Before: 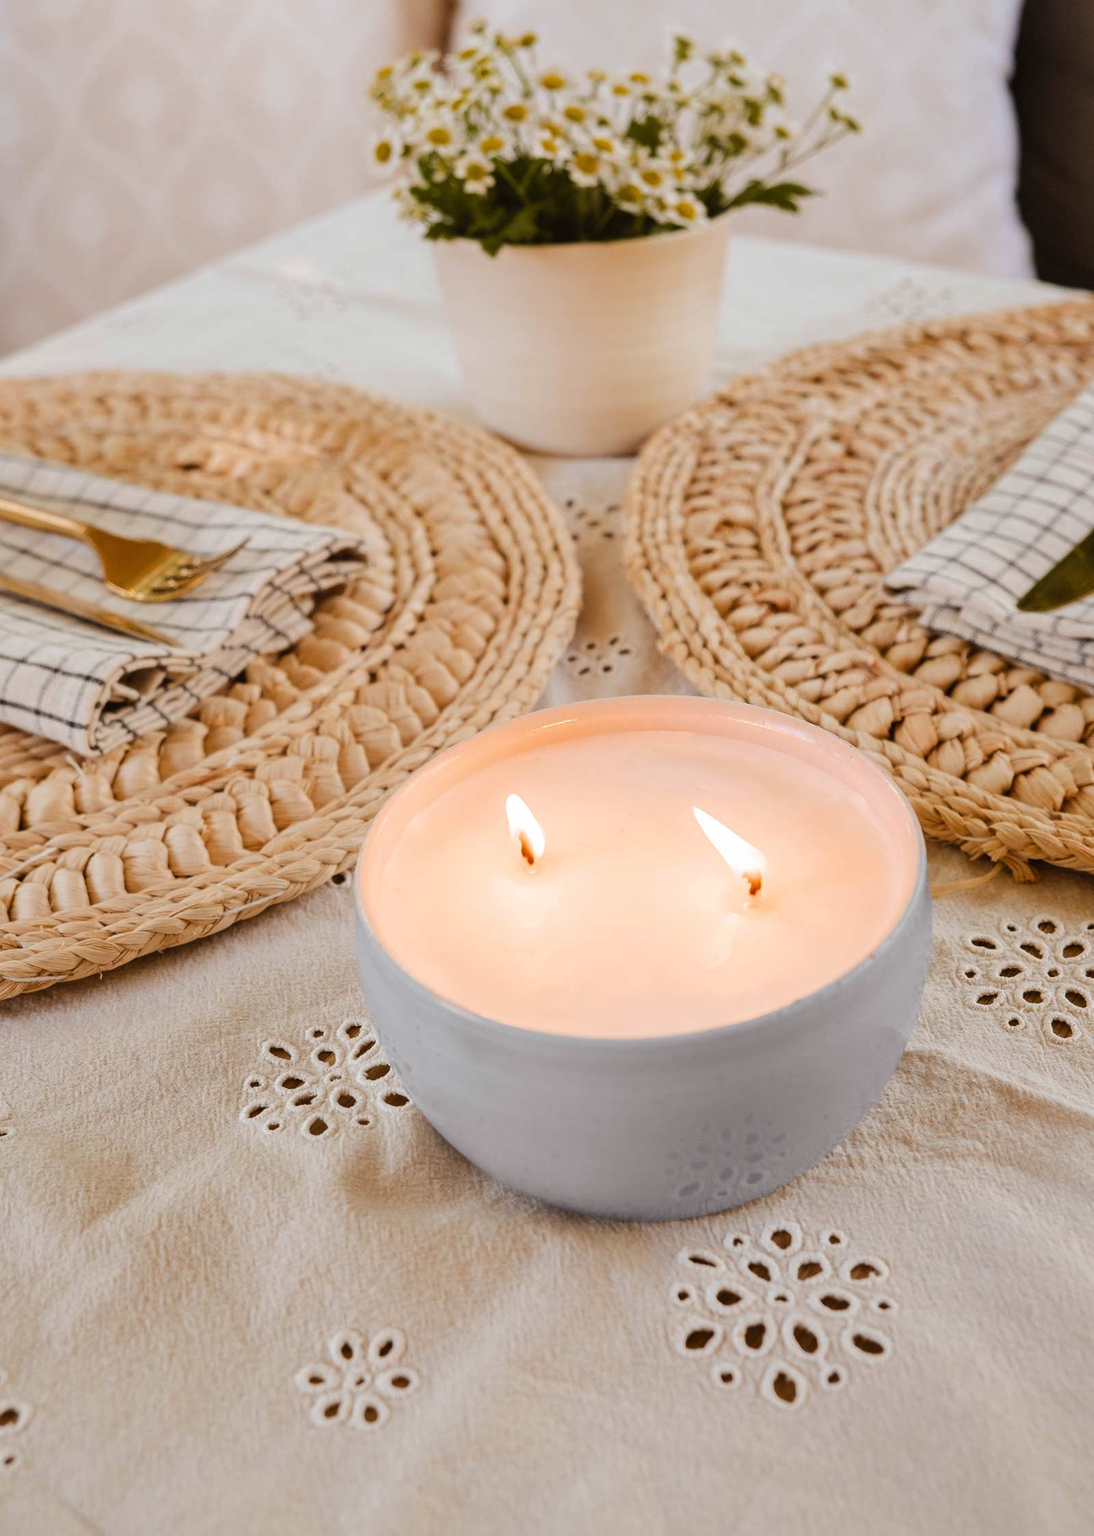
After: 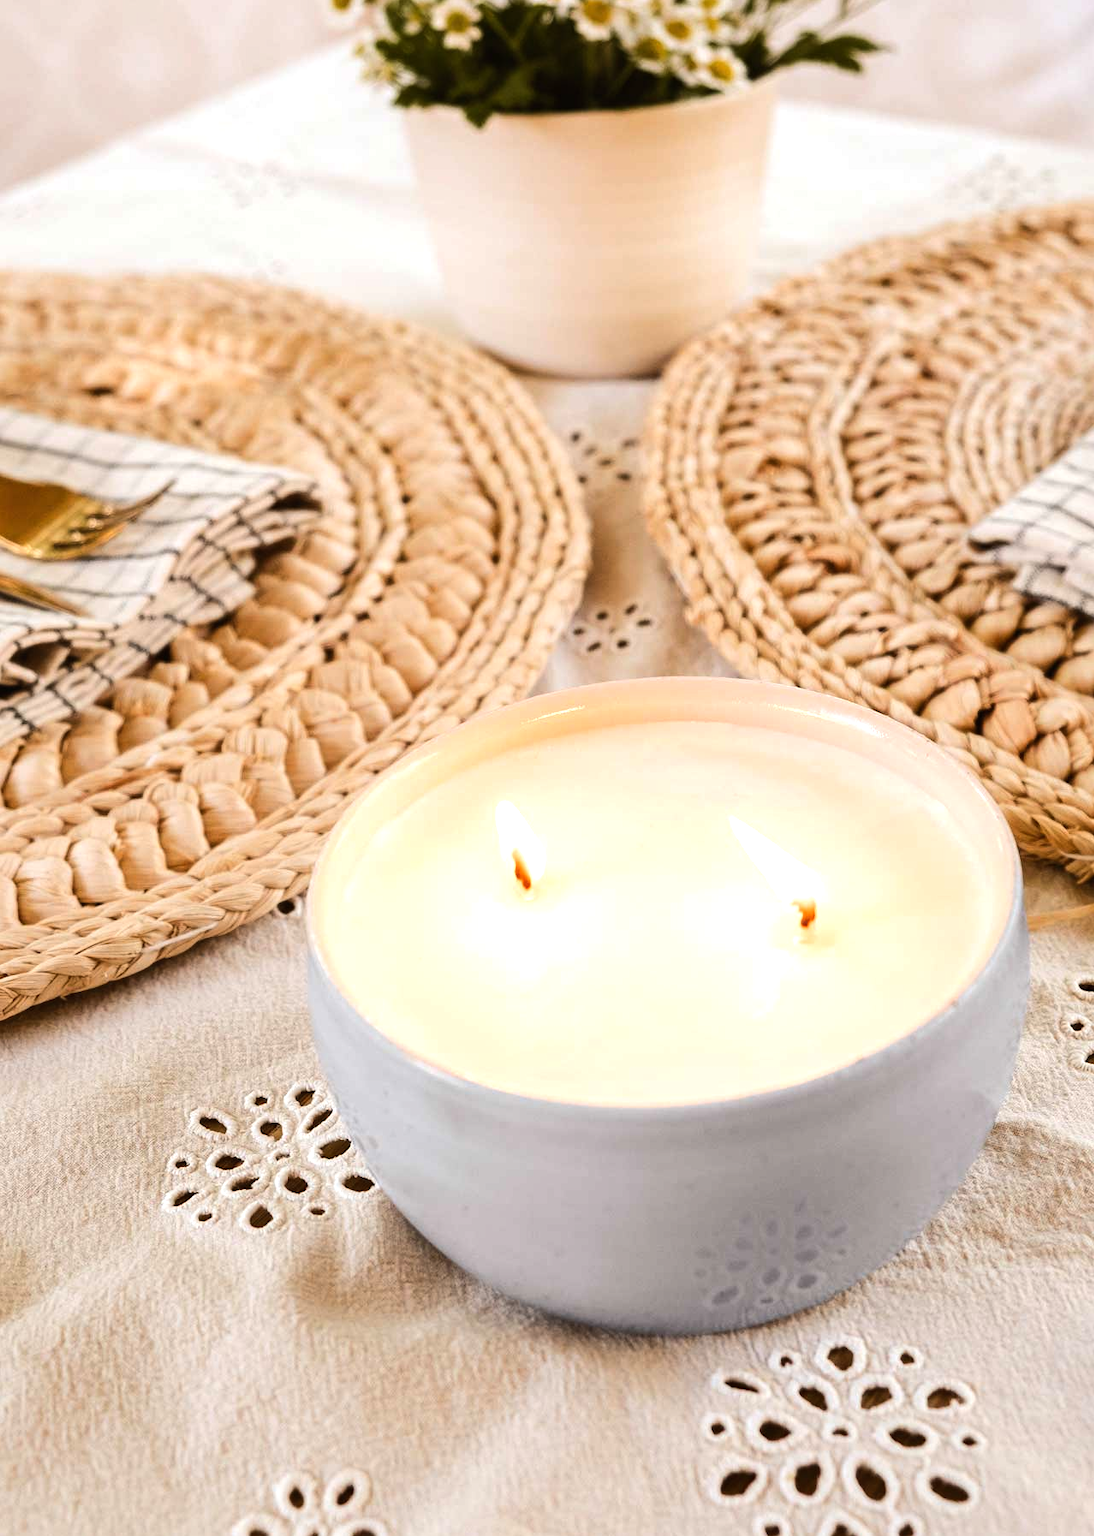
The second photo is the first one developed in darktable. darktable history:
crop and rotate: left 10.071%, top 10.071%, right 10.02%, bottom 10.02%
tone equalizer: -8 EV -0.75 EV, -7 EV -0.7 EV, -6 EV -0.6 EV, -5 EV -0.4 EV, -3 EV 0.4 EV, -2 EV 0.6 EV, -1 EV 0.7 EV, +0 EV 0.75 EV, edges refinement/feathering 500, mask exposure compensation -1.57 EV, preserve details no
